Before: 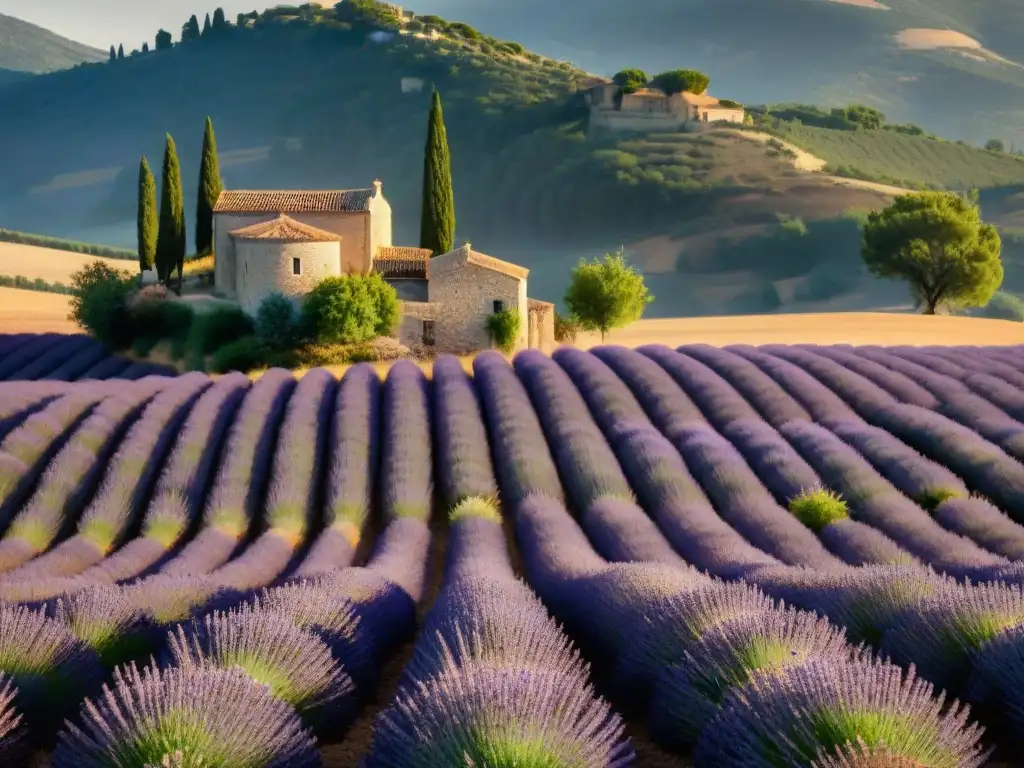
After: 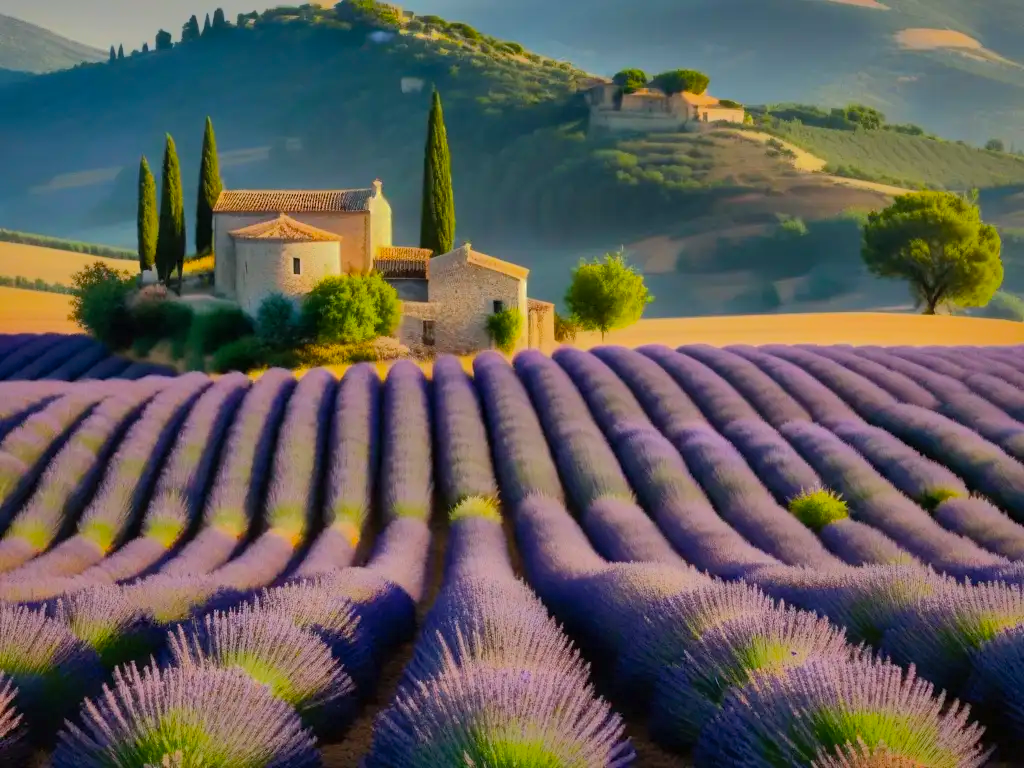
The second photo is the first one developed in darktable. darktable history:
color balance rgb: perceptual saturation grading › global saturation 25.744%, global vibrance 9.737%
shadows and highlights: shadows 38.85, highlights -74.09
